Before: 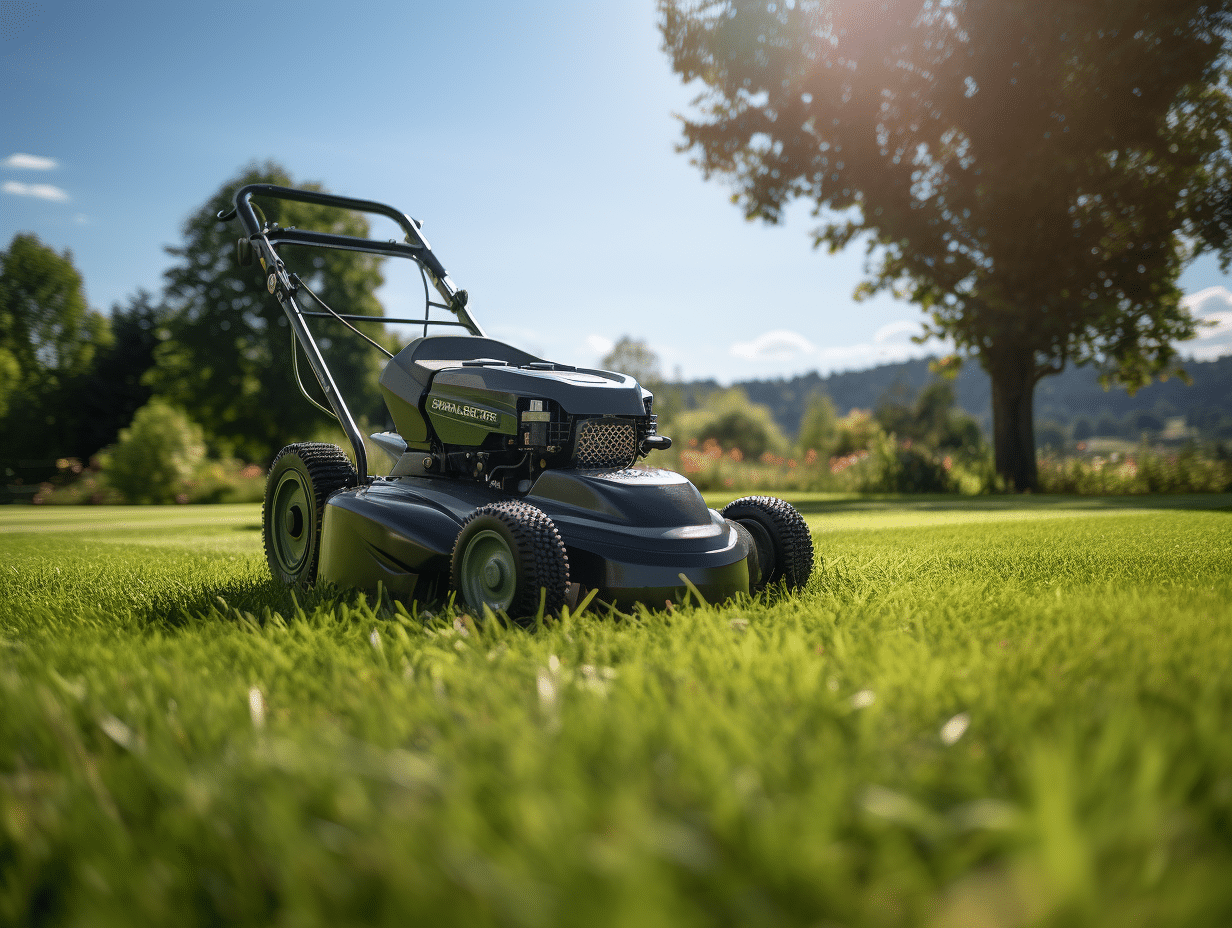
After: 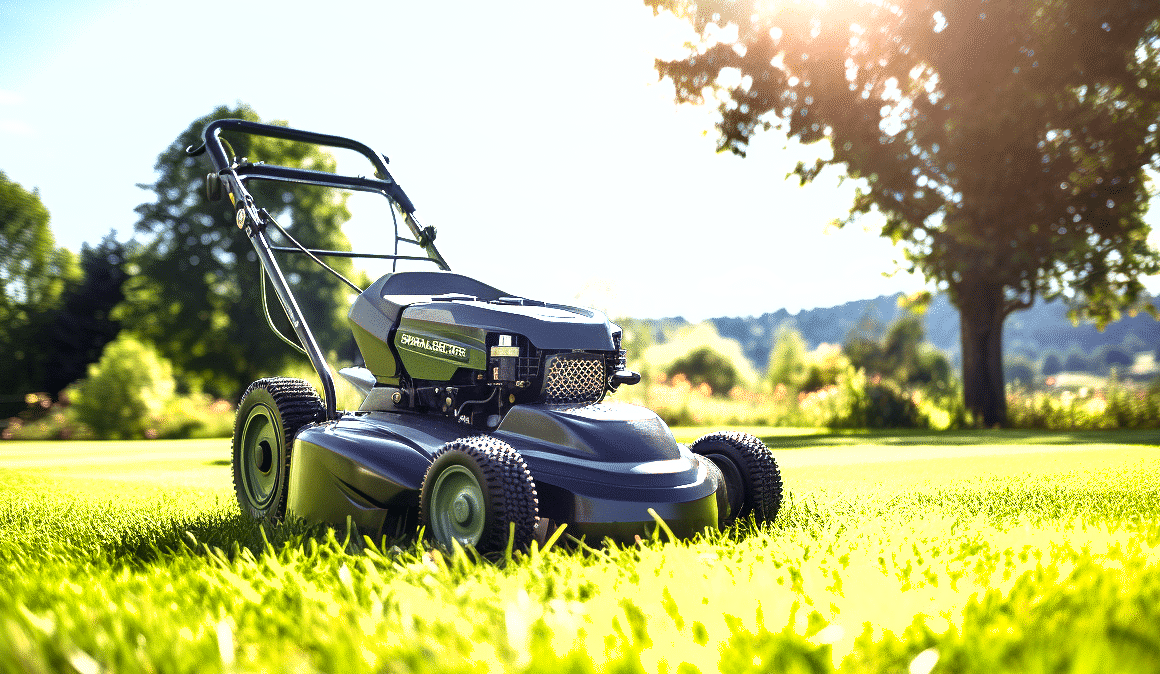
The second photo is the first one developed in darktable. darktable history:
crop: left 2.53%, top 7.075%, right 3.306%, bottom 20.231%
tone curve: curves: ch0 [(0, 0) (0.003, 0.003) (0.011, 0.012) (0.025, 0.027) (0.044, 0.048) (0.069, 0.076) (0.1, 0.109) (0.136, 0.148) (0.177, 0.194) (0.224, 0.245) (0.277, 0.303) (0.335, 0.366) (0.399, 0.436) (0.468, 0.511) (0.543, 0.593) (0.623, 0.681) (0.709, 0.775) (0.801, 0.875) (0.898, 0.954) (1, 1)], preserve colors none
color balance rgb: shadows lift › luminance -21.629%, shadows lift › chroma 9.261%, shadows lift › hue 285.38°, global offset › luminance -0.408%, perceptual saturation grading › global saturation 0.334%, perceptual brilliance grading › highlights 10.959%, perceptual brilliance grading › shadows -11.072%, global vibrance 14.518%
velvia: strength 14.7%
shadows and highlights: shadows 13.72, white point adjustment 1.16, soften with gaussian
exposure: black level correction 0, exposure 1.451 EV, compensate exposure bias true, compensate highlight preservation false
